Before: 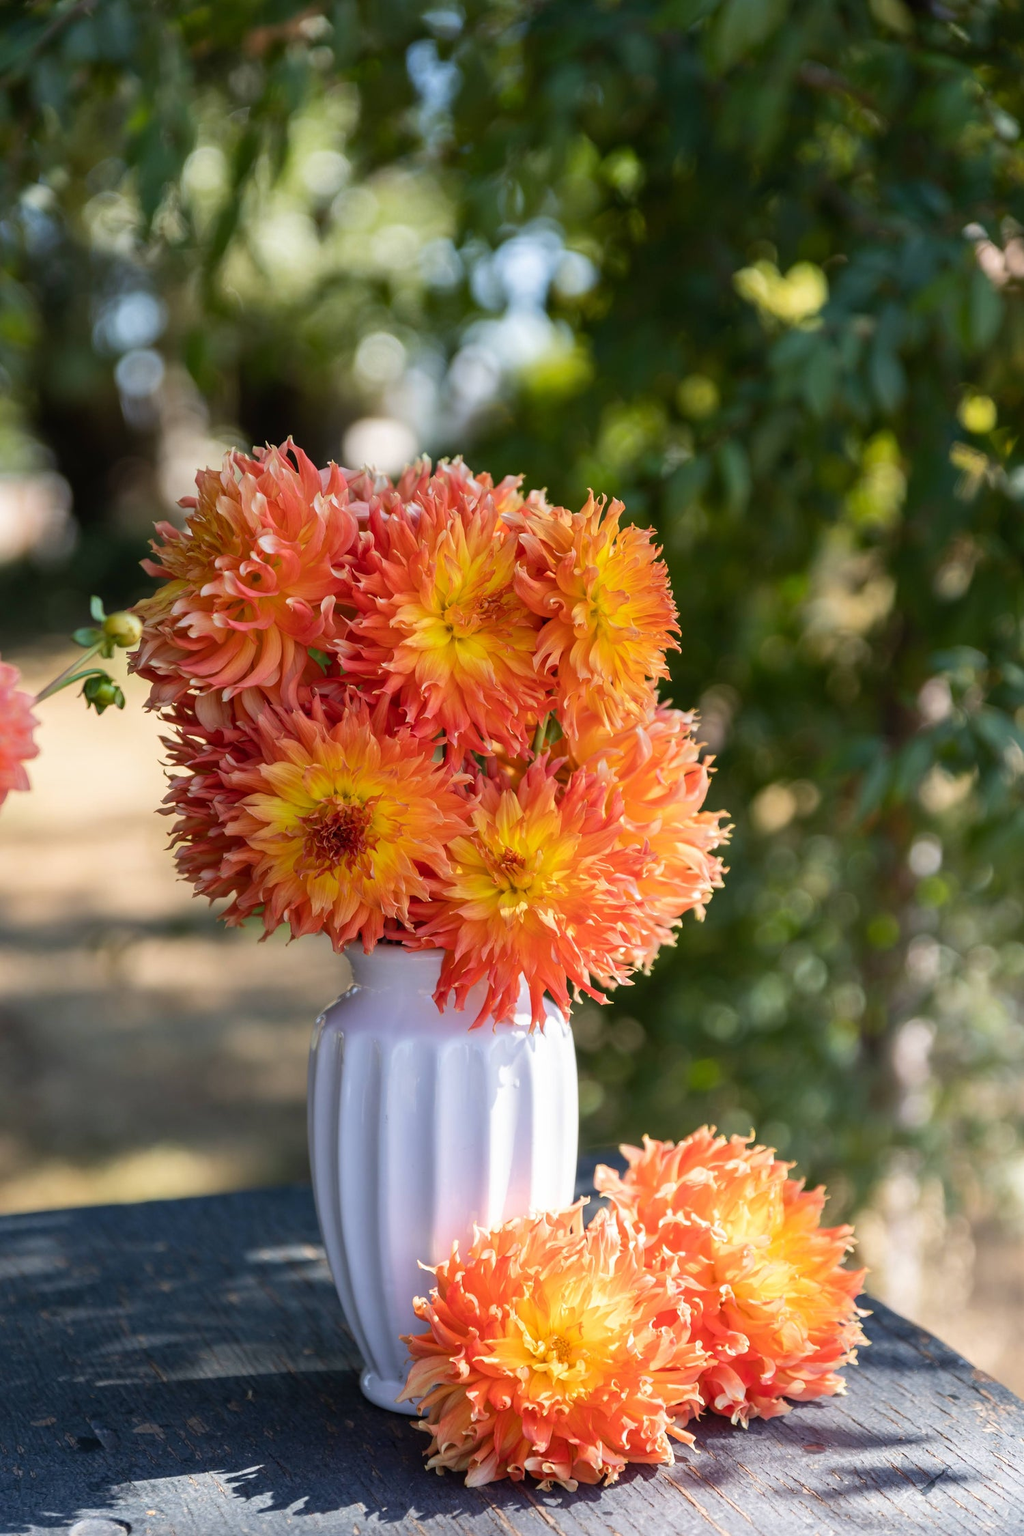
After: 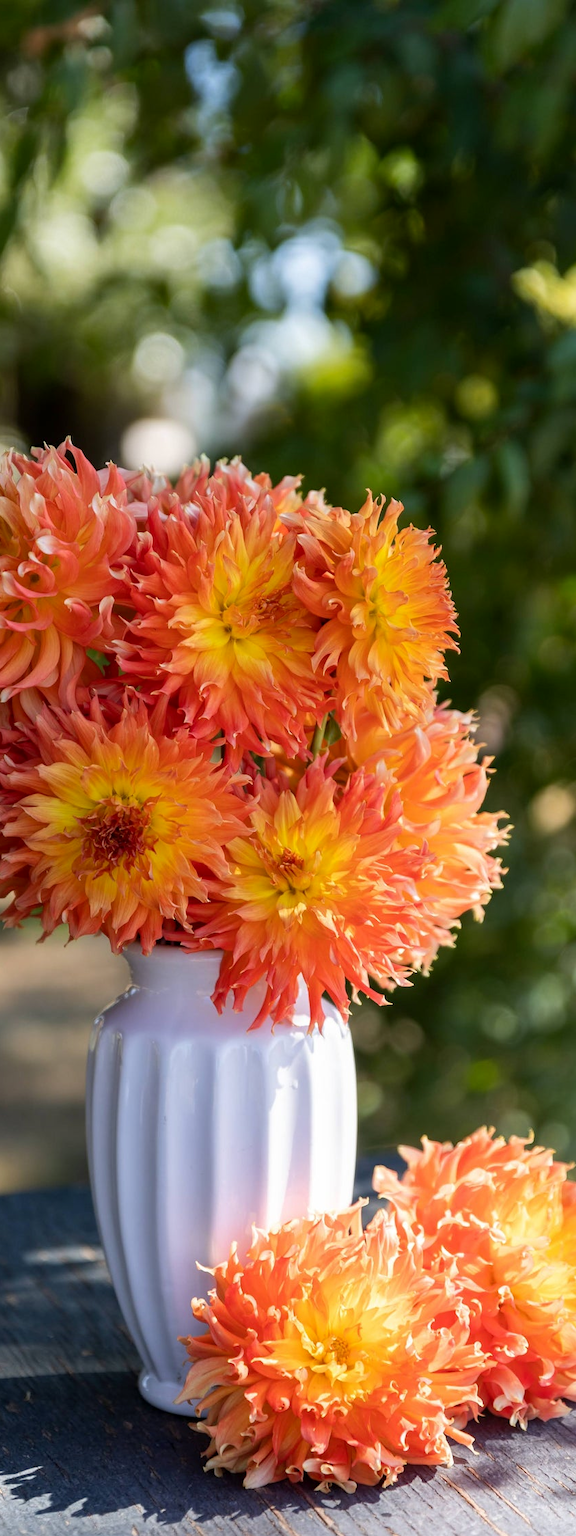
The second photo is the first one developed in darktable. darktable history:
crop: left 21.674%, right 22.086%
color balance: mode lift, gamma, gain (sRGB), lift [0.97, 1, 1, 1], gamma [1.03, 1, 1, 1]
